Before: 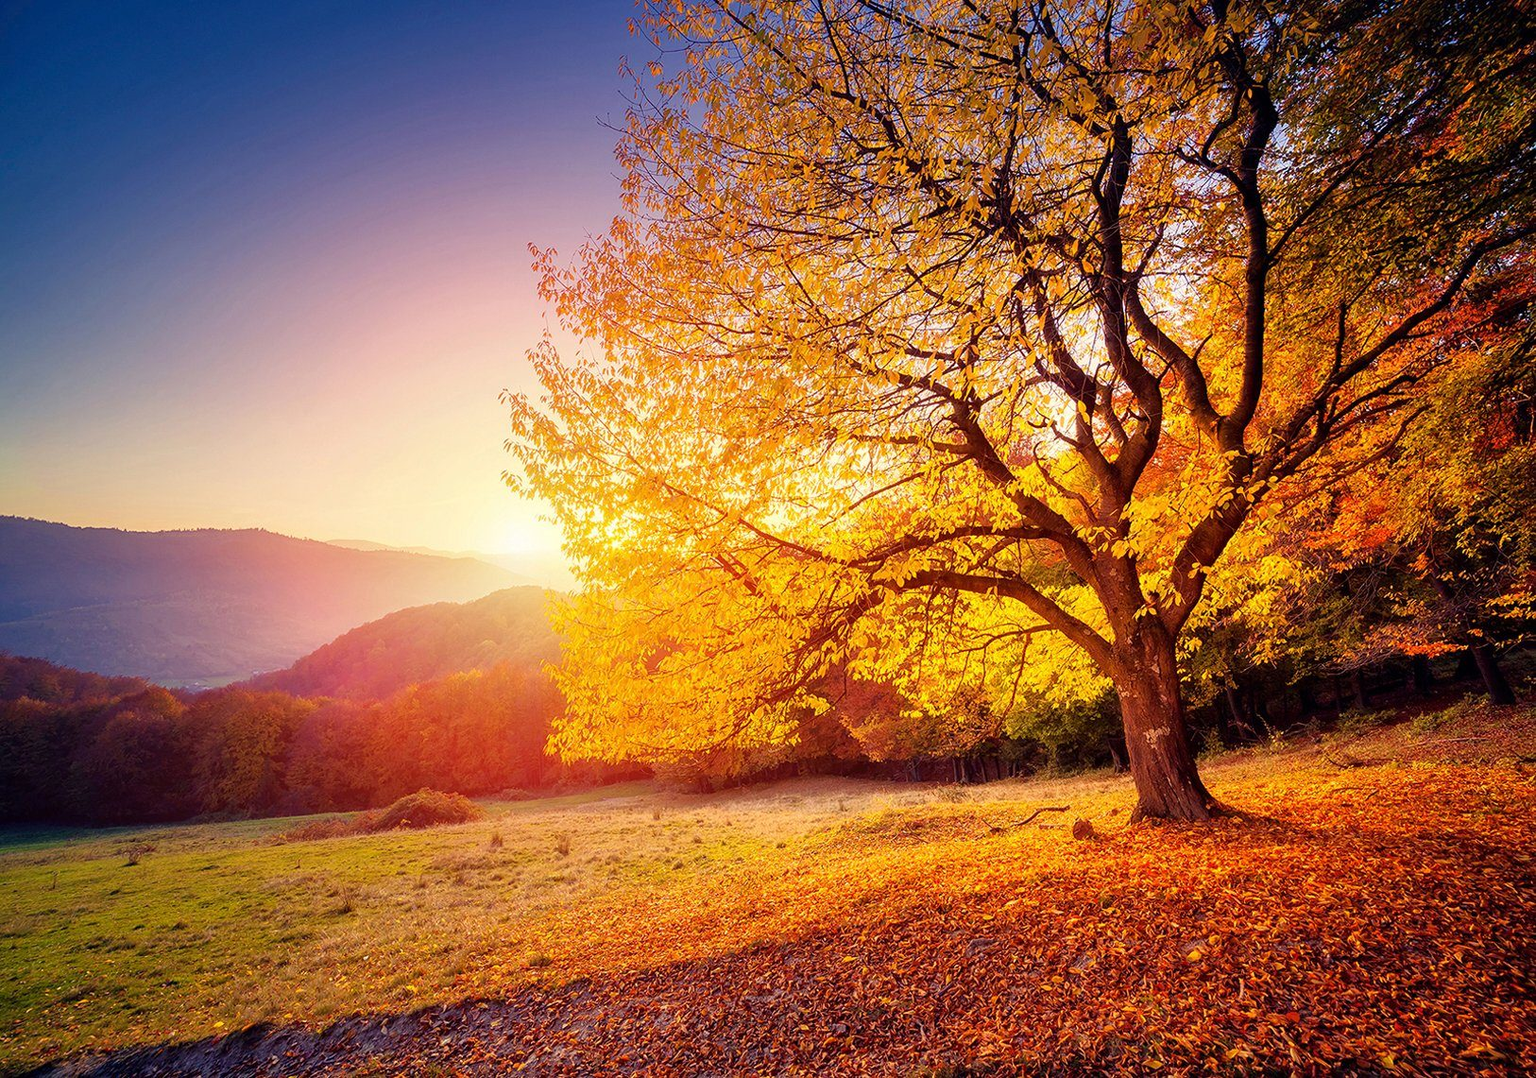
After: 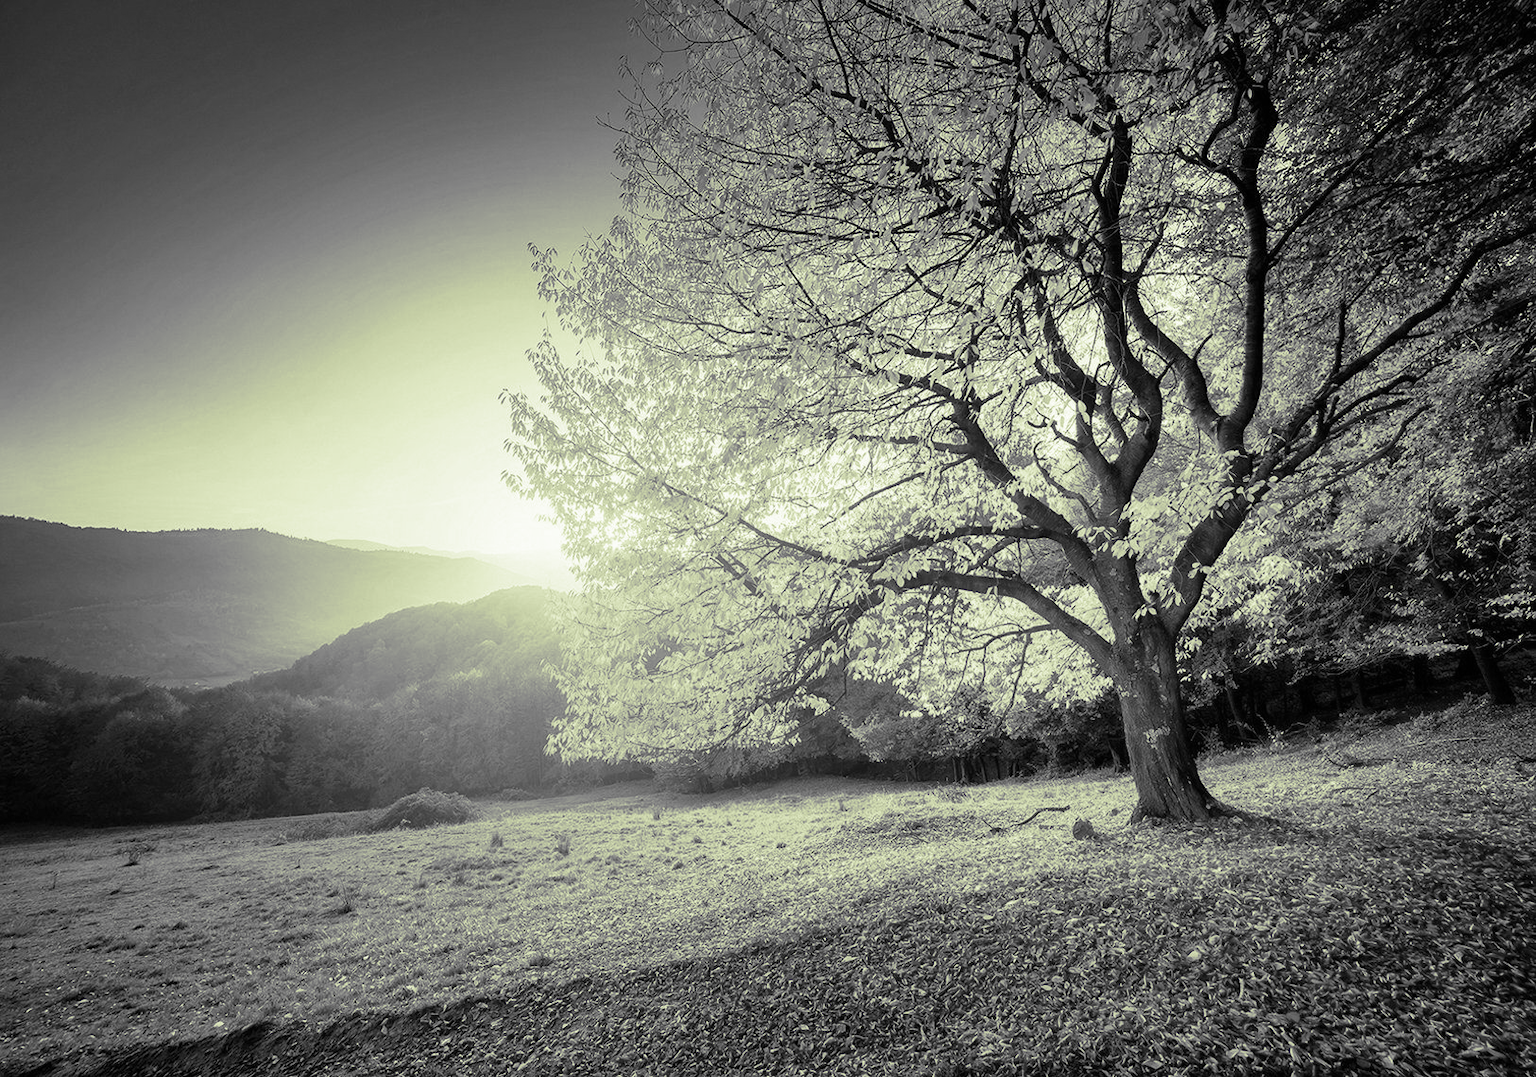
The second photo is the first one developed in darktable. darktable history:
monochrome: a 32, b 64, size 2.3
split-toning: shadows › hue 290.82°, shadows › saturation 0.34, highlights › saturation 0.38, balance 0, compress 50%
